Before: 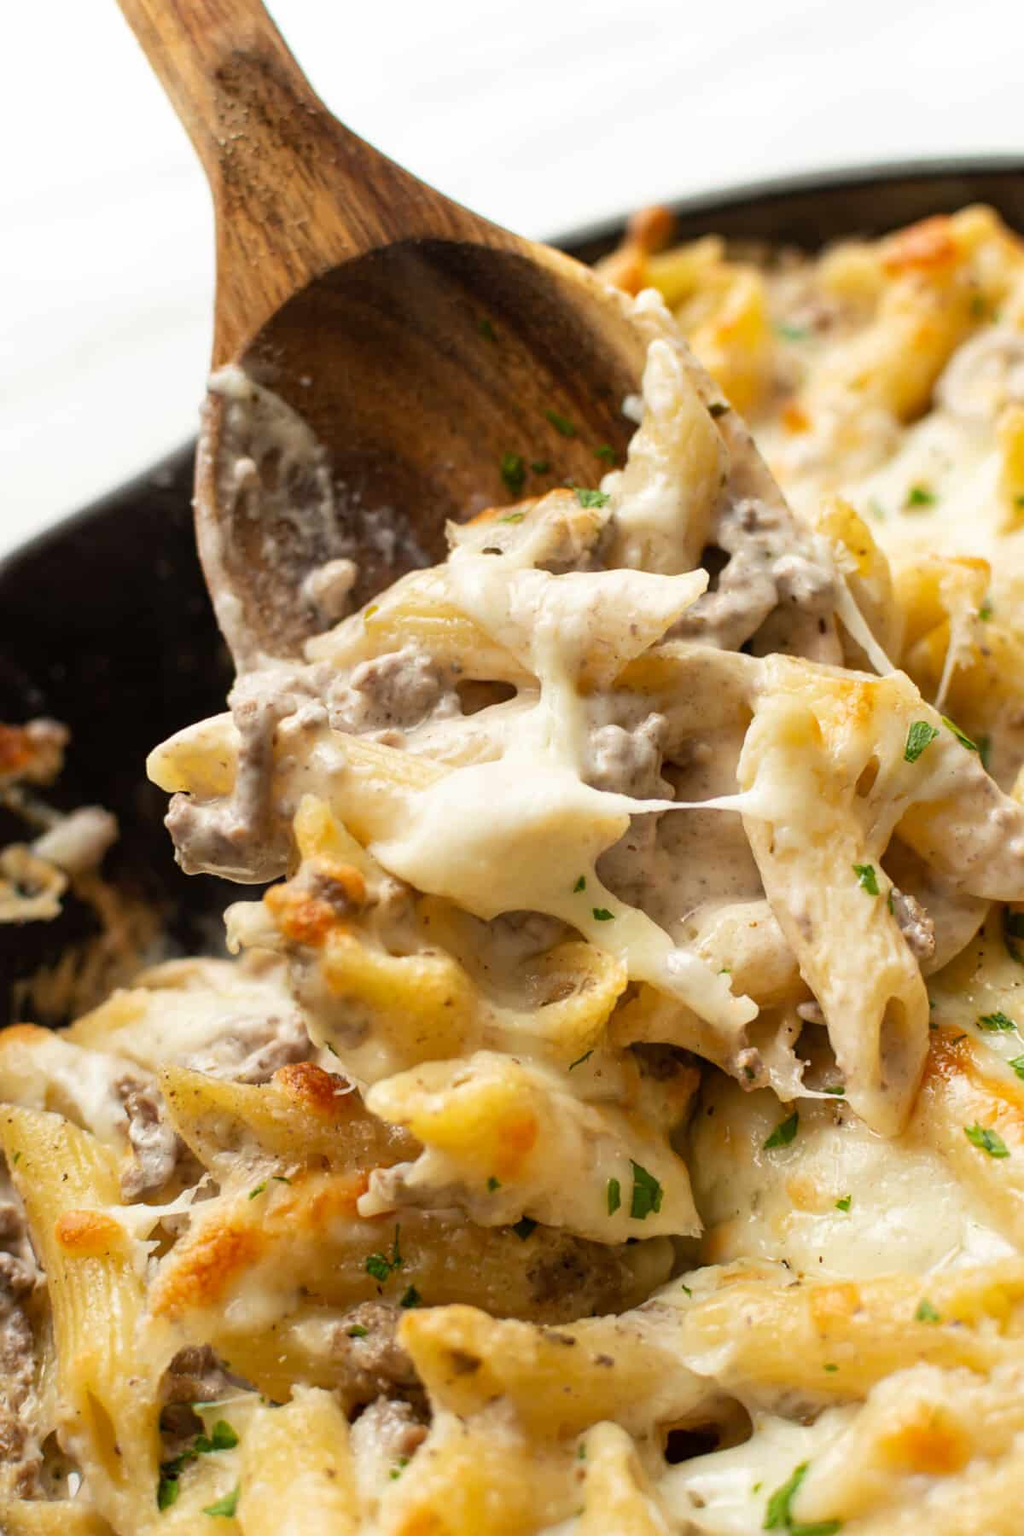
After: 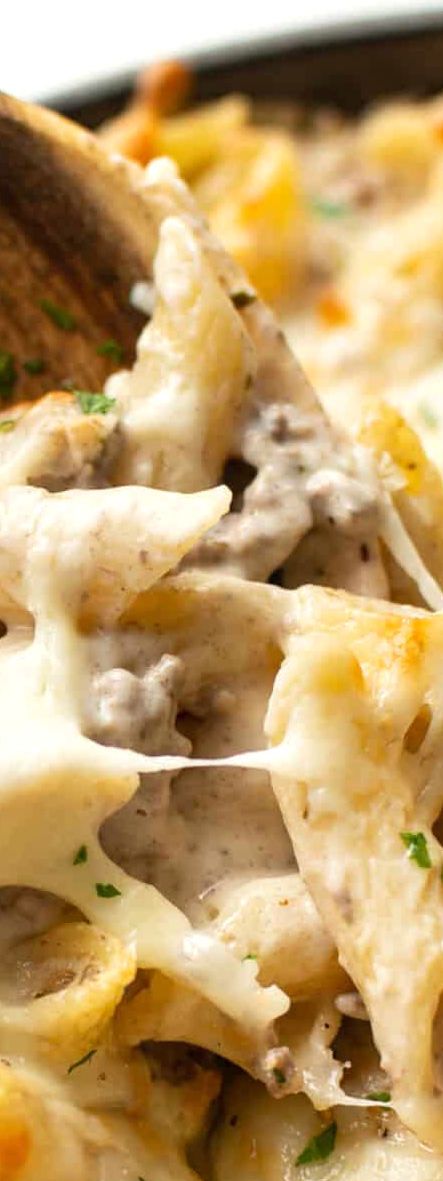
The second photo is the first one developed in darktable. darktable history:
tone equalizer: on, module defaults
exposure: exposure 0.128 EV, compensate highlight preservation false
crop and rotate: left 49.936%, top 10.094%, right 13.136%, bottom 24.256%
